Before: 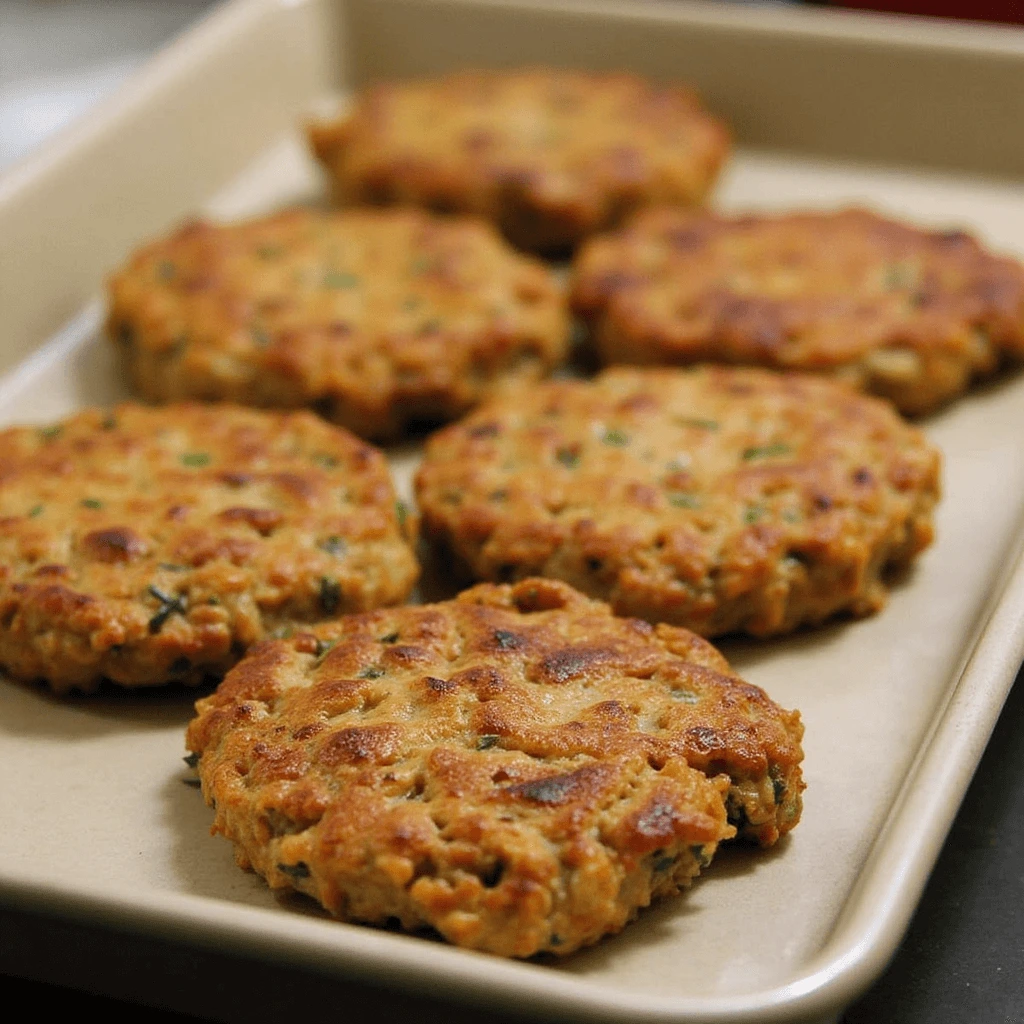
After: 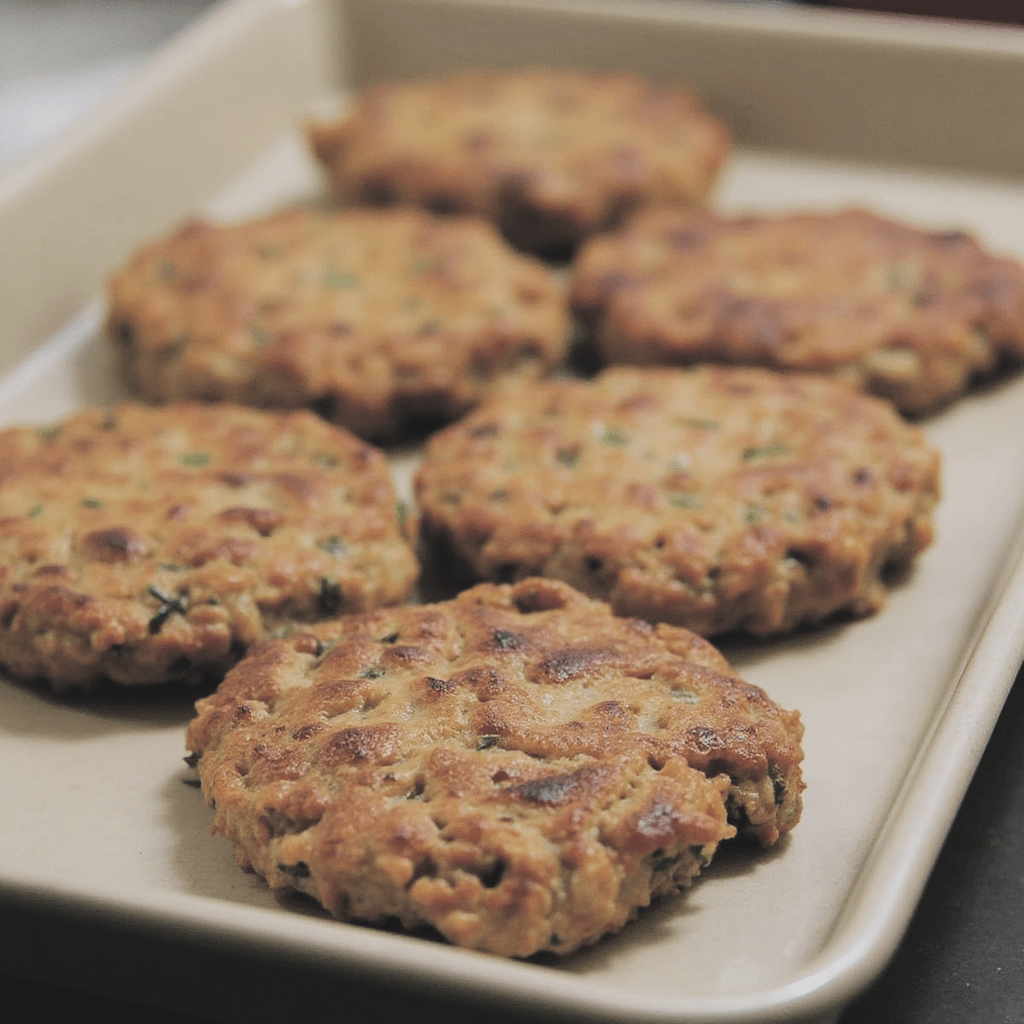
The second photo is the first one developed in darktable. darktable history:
contrast brightness saturation: contrast 0.064, brightness -0.008, saturation -0.245
filmic rgb: black relative exposure -4.39 EV, white relative exposure 5.01 EV, threshold 2.94 EV, hardness 2.23, latitude 40.74%, contrast 1.15, highlights saturation mix 10.29%, shadows ↔ highlights balance 0.85%, enable highlight reconstruction true
exposure: black level correction -0.042, exposure 0.062 EV, compensate exposure bias true, compensate highlight preservation false
